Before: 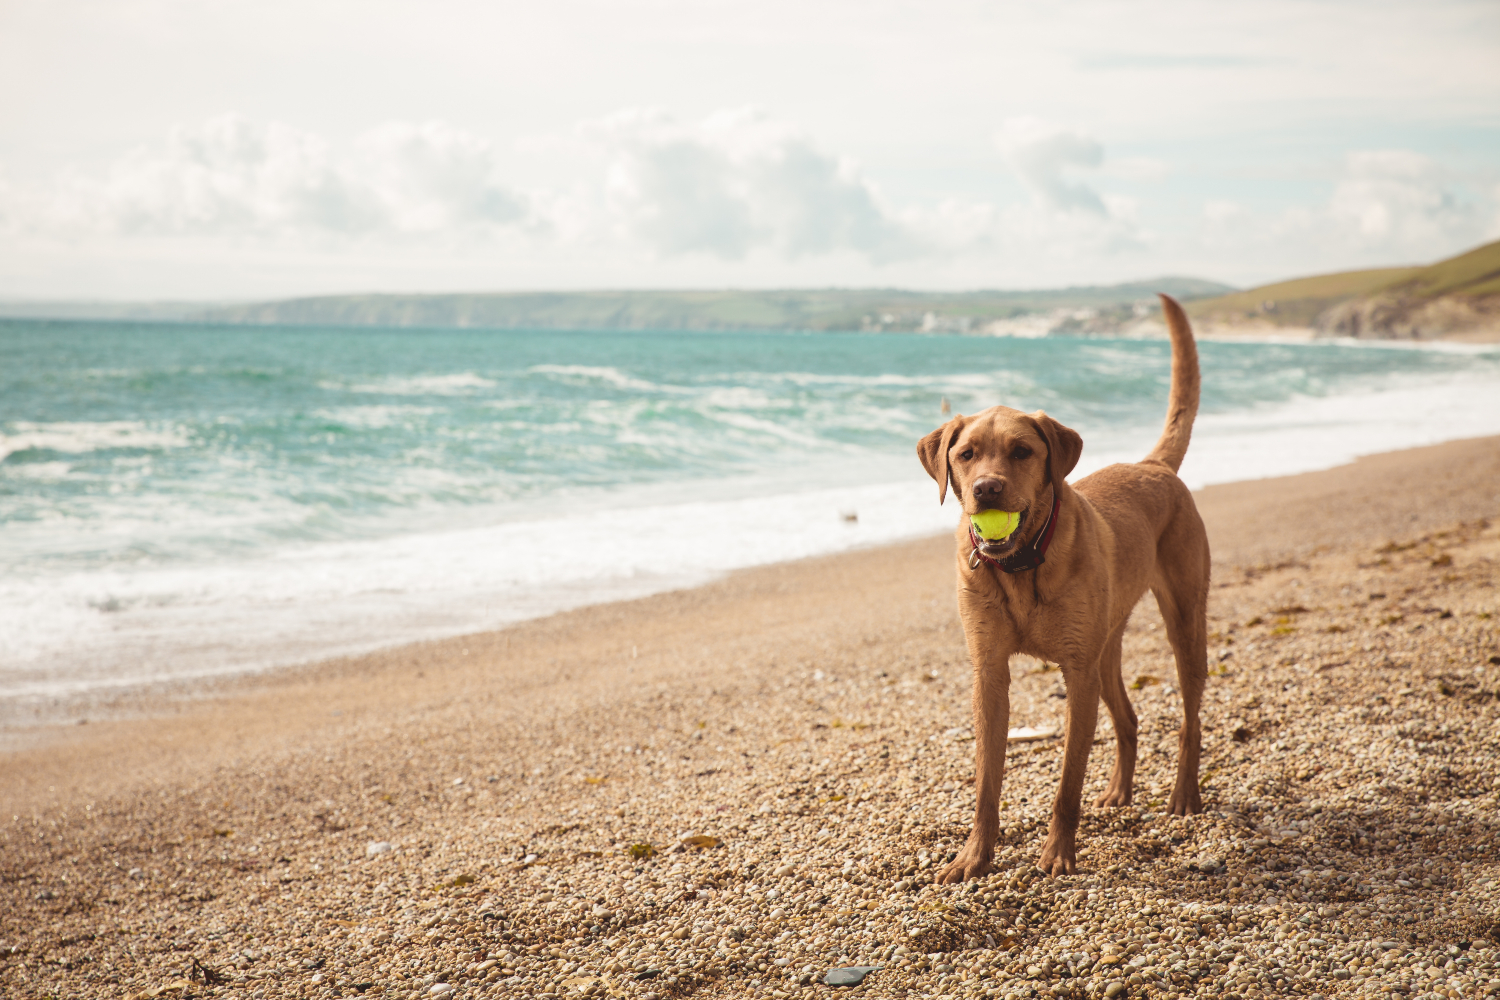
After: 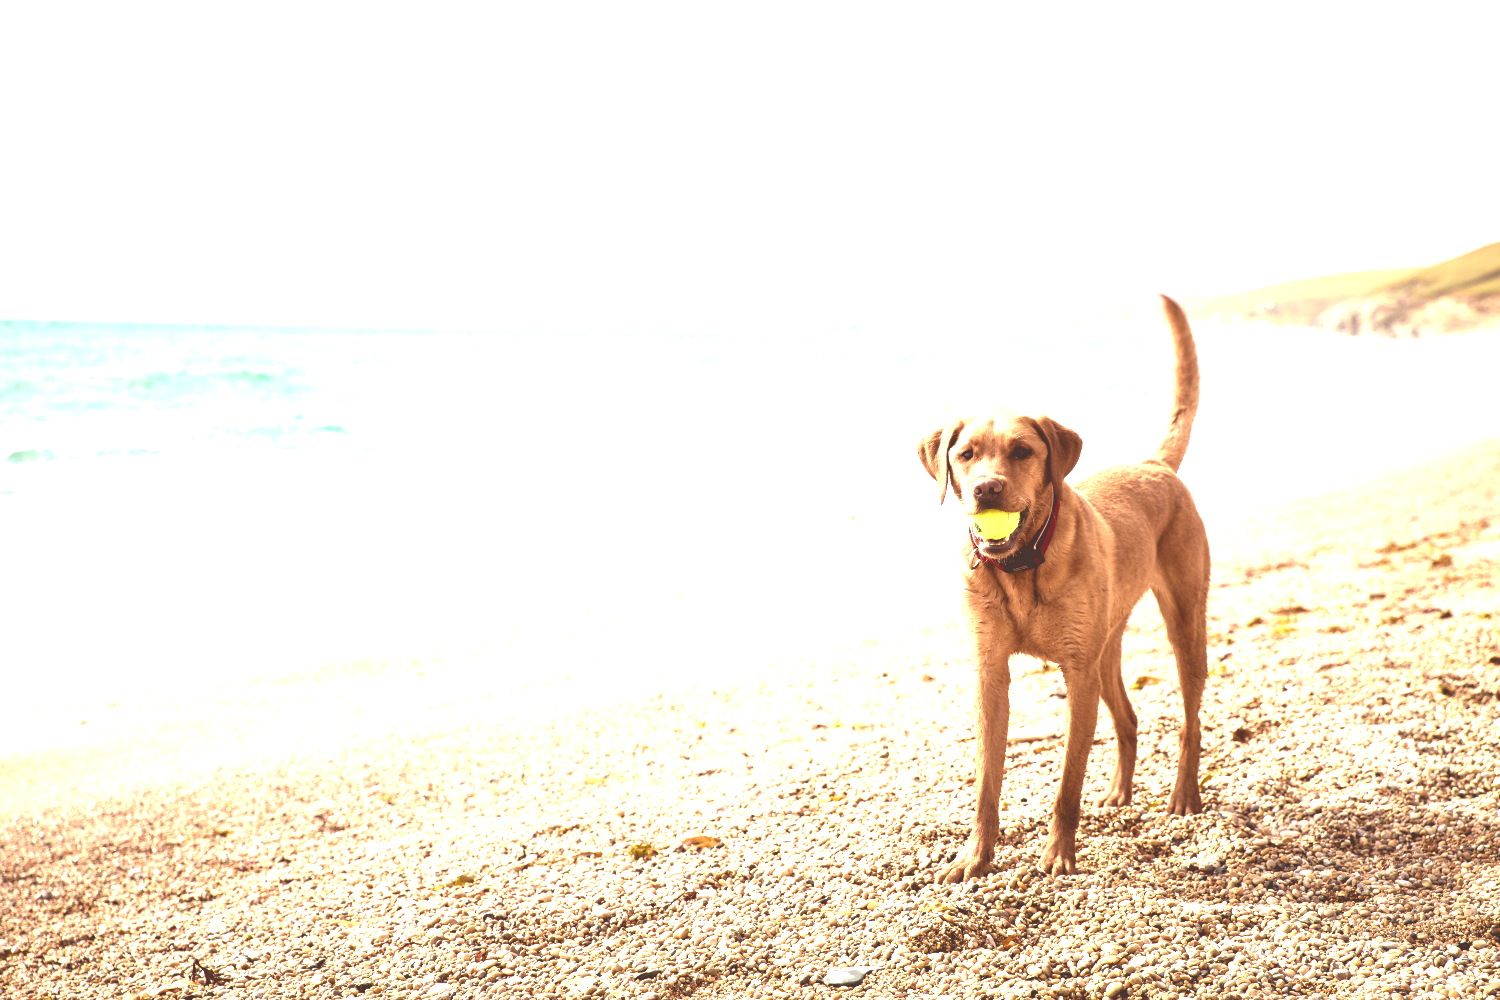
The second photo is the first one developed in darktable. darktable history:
color balance rgb: shadows lift › chroma 1%, shadows lift › hue 28.8°, power › hue 60°, highlights gain › chroma 1%, highlights gain › hue 60°, global offset › luminance 0.25%, perceptual saturation grading › highlights -20%, perceptual saturation grading › shadows 20%, perceptual brilliance grading › highlights 10%, perceptual brilliance grading › shadows -5%, global vibrance 19.67%
exposure: black level correction 0, exposure 1.4 EV, compensate highlight preservation false
